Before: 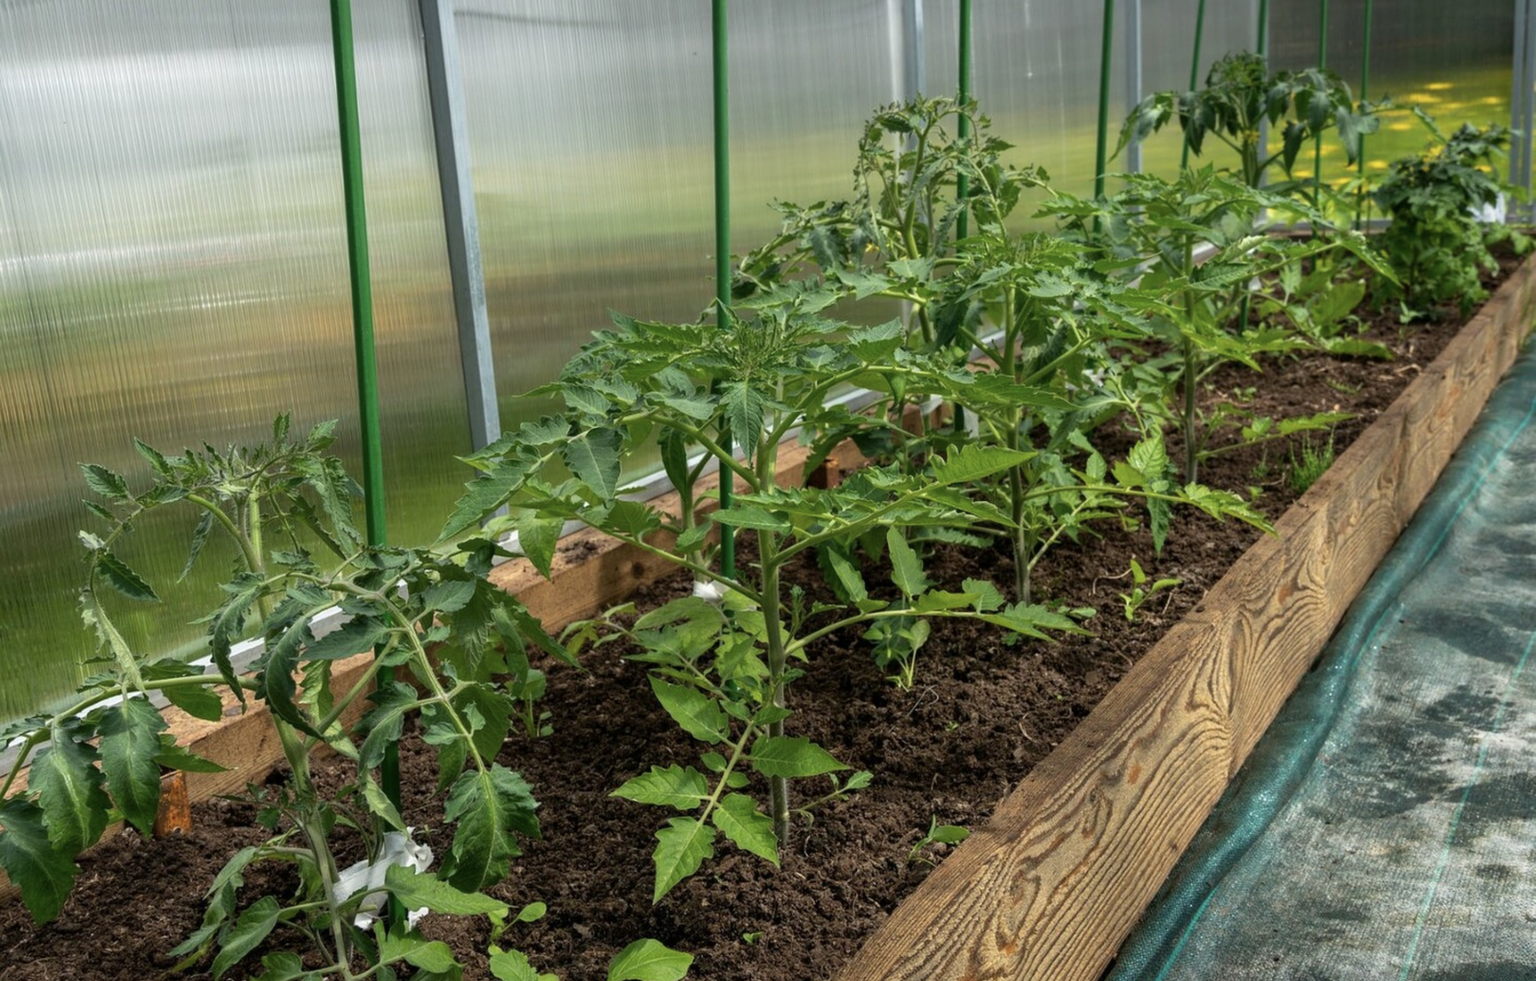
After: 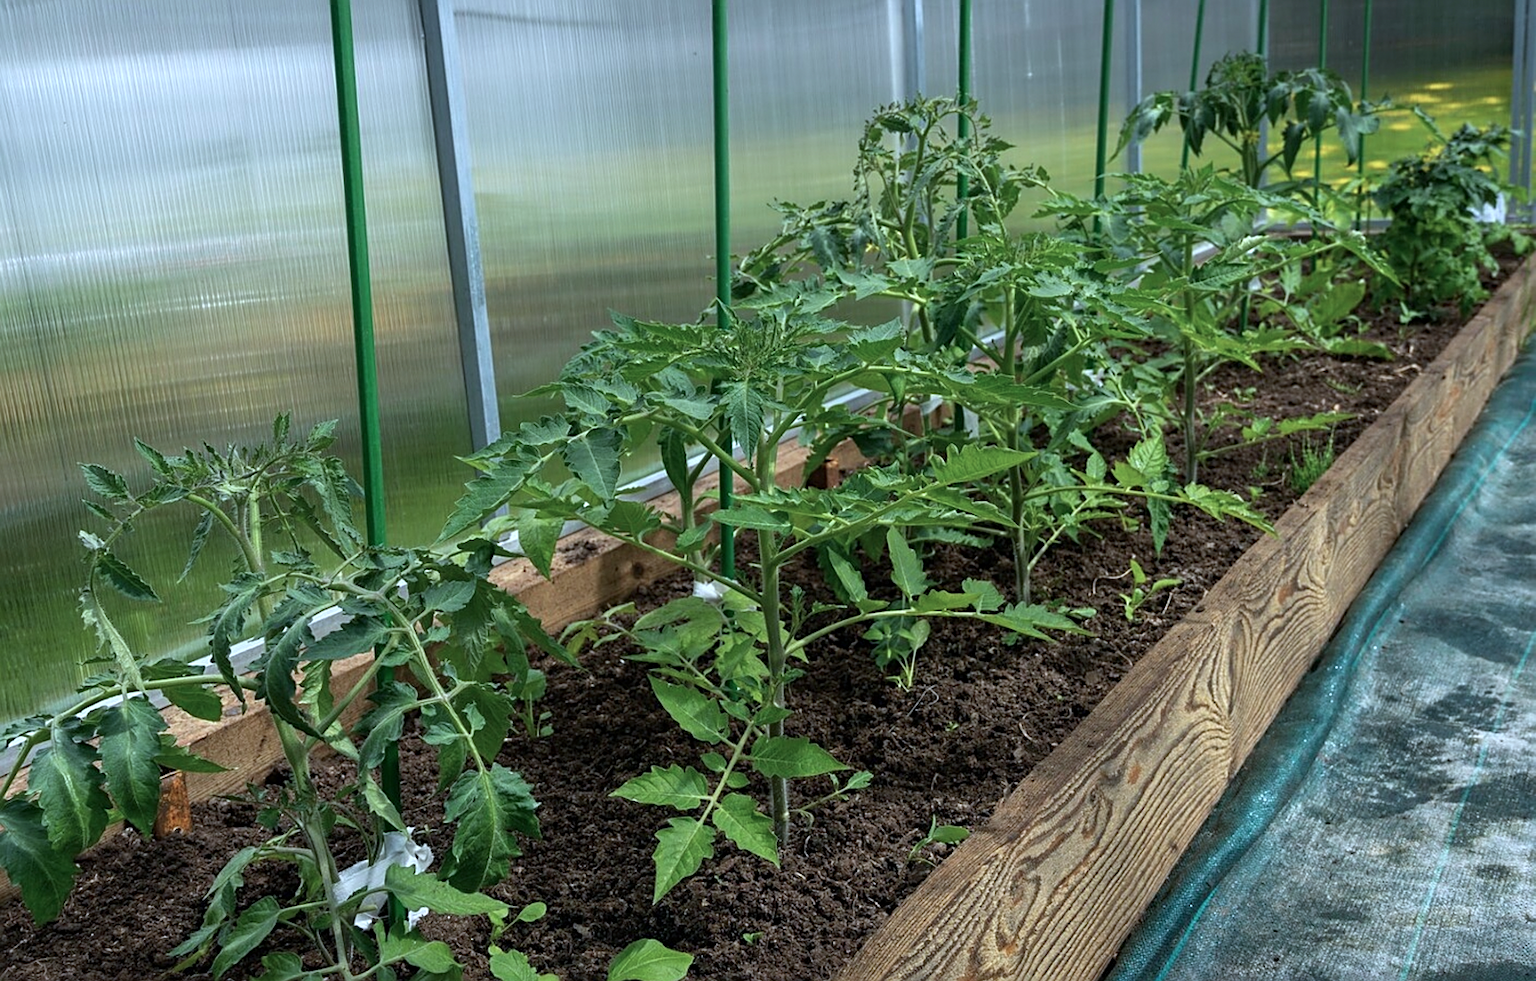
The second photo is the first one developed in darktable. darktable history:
sharpen: on, module defaults
color calibration: illuminant as shot in camera, x 0.379, y 0.381, temperature 4100.27 K
